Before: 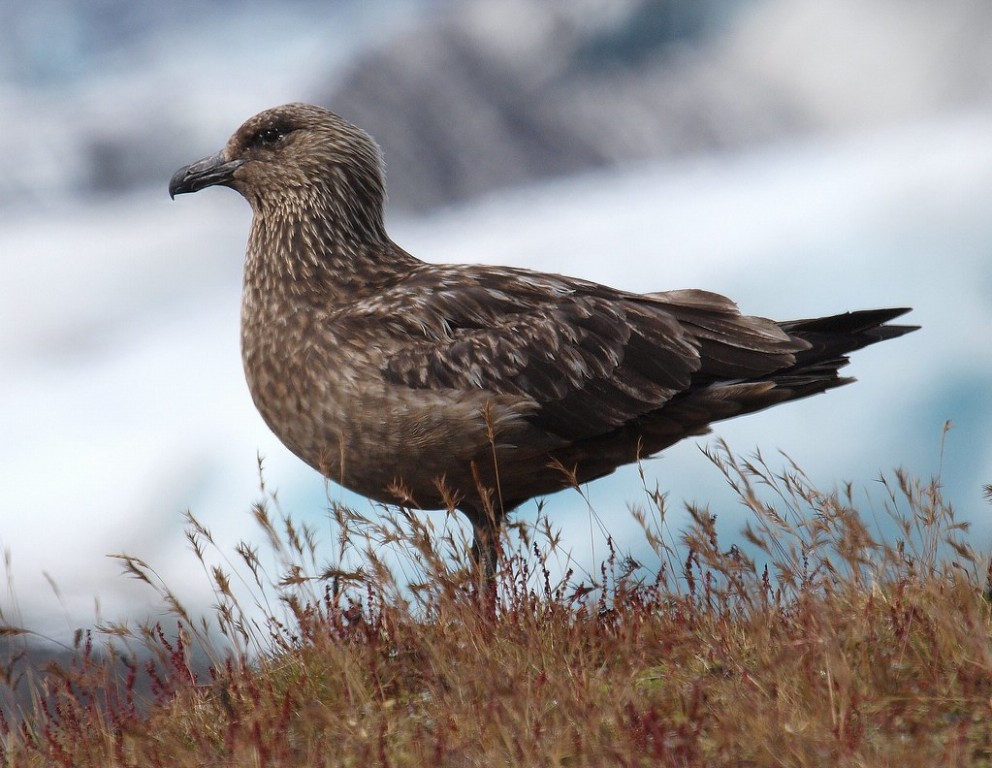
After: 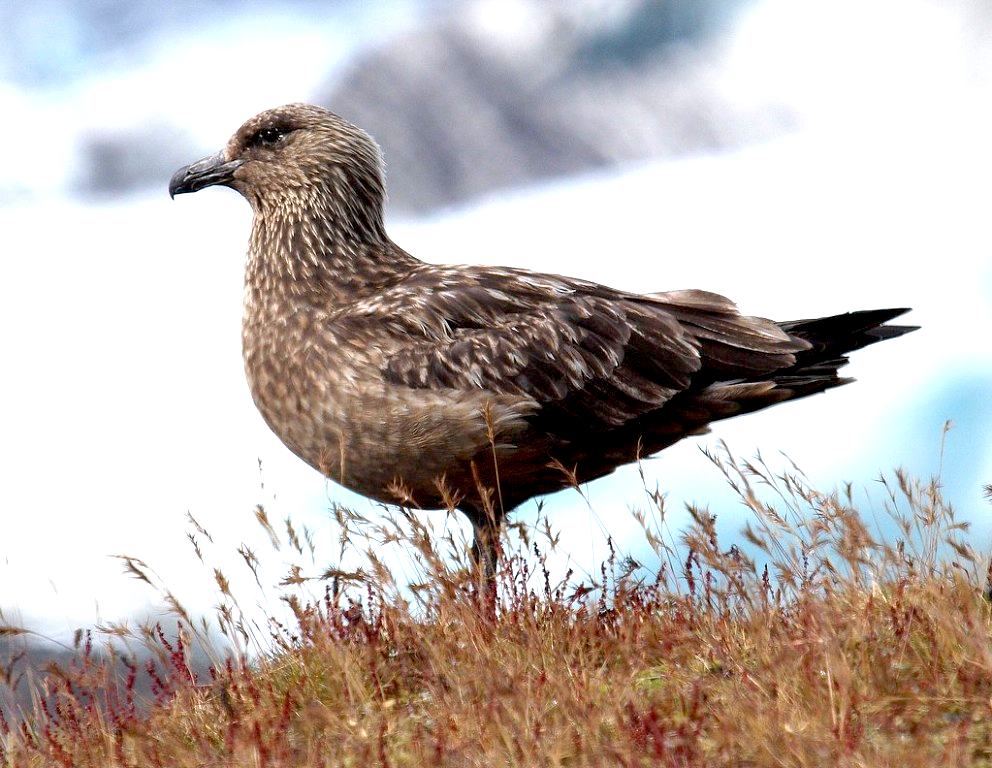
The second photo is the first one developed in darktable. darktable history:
exposure: black level correction 0.011, exposure 1.075 EV, compensate exposure bias true, compensate highlight preservation false
